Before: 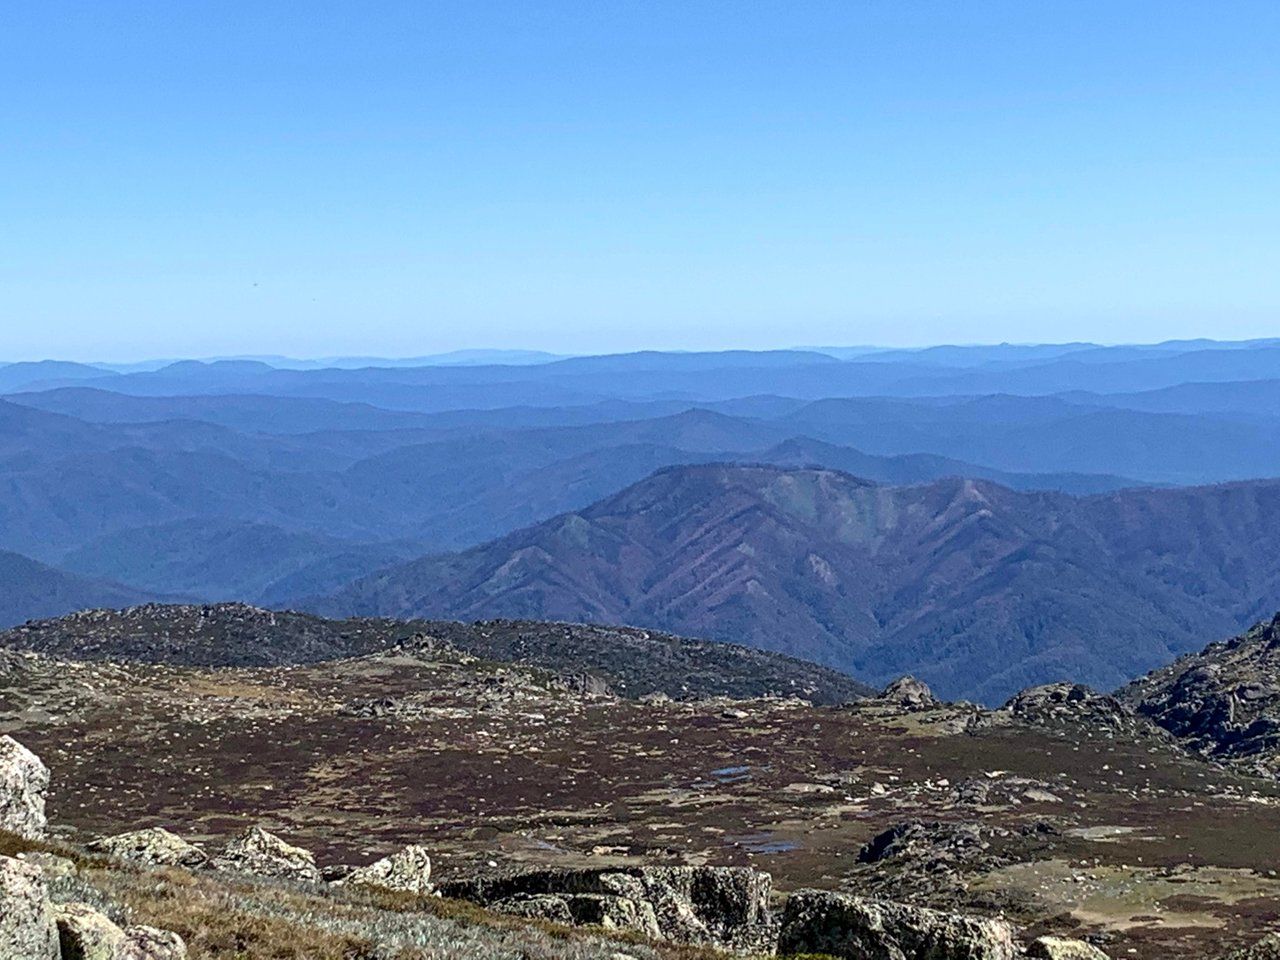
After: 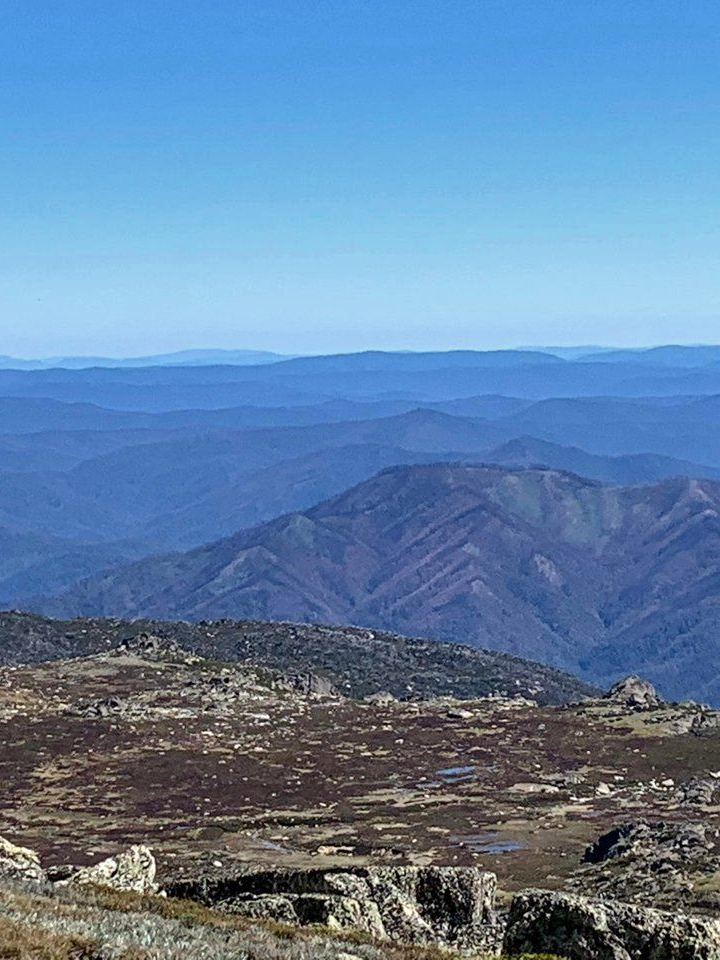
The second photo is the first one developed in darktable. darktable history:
crop: left 21.496%, right 22.254%
shadows and highlights: shadows 60, highlights -60.23, soften with gaussian
